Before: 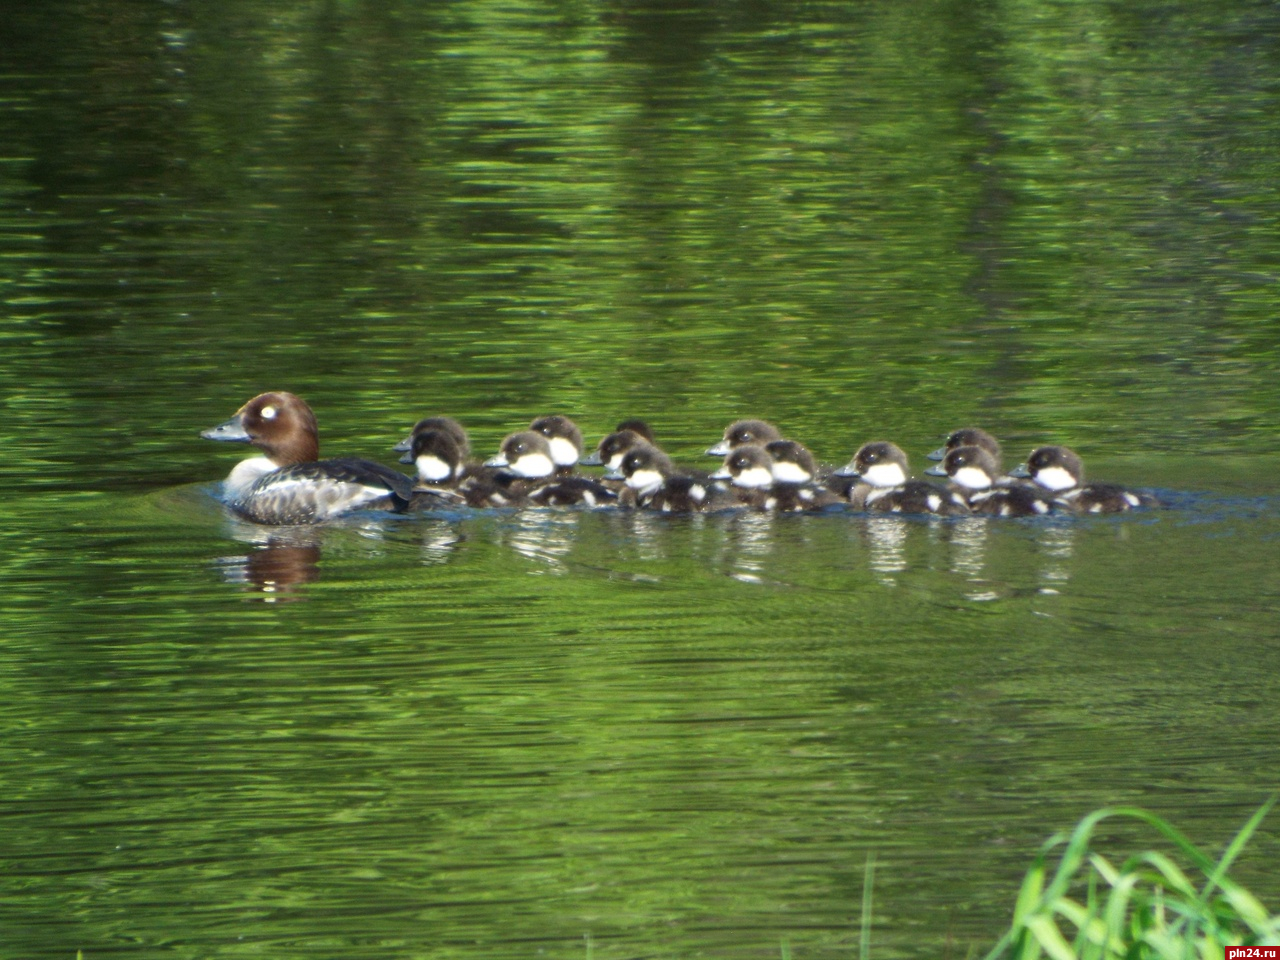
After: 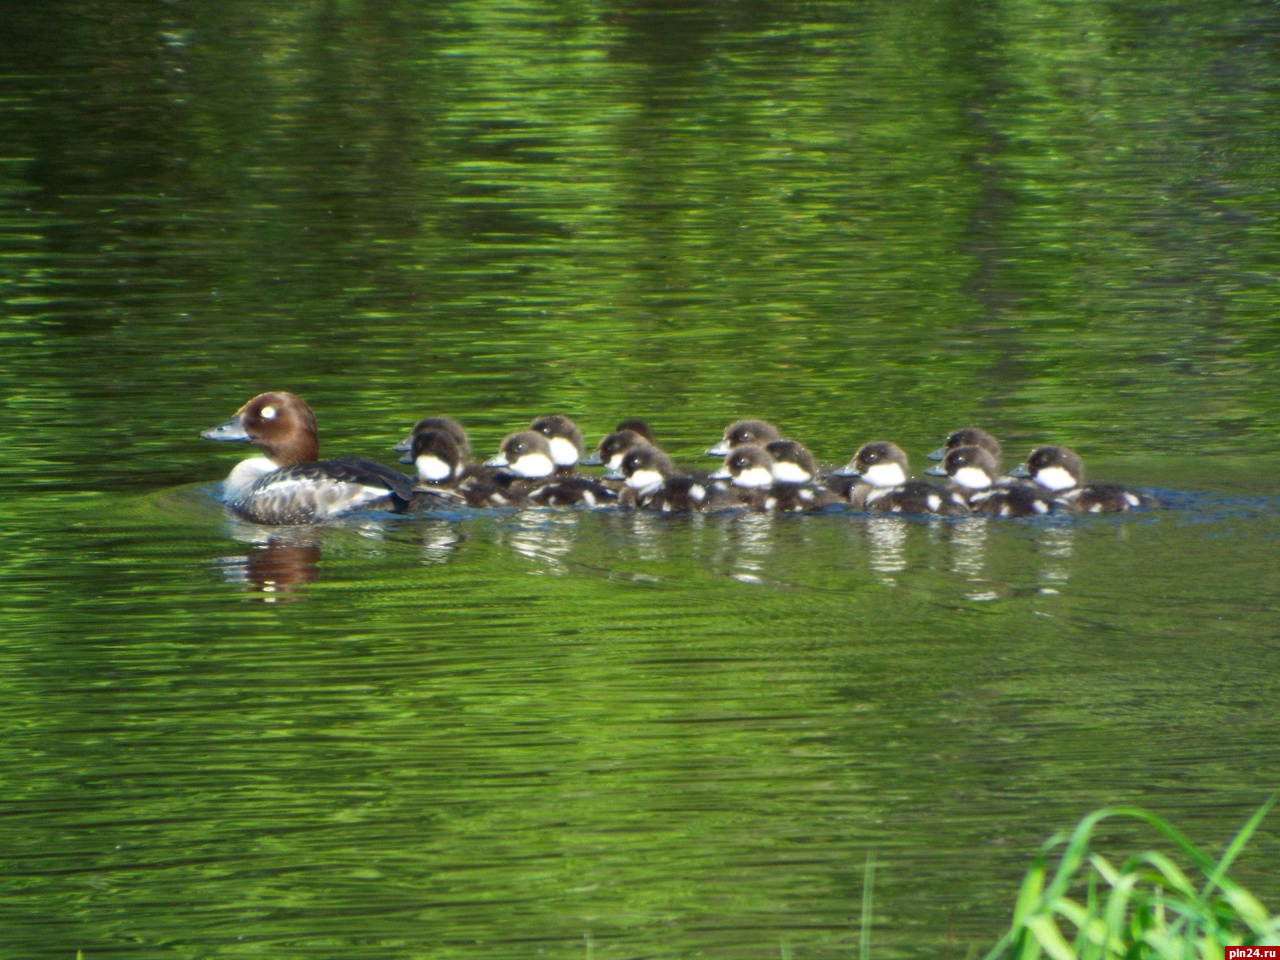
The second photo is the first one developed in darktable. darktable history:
contrast brightness saturation: saturation 0.124
